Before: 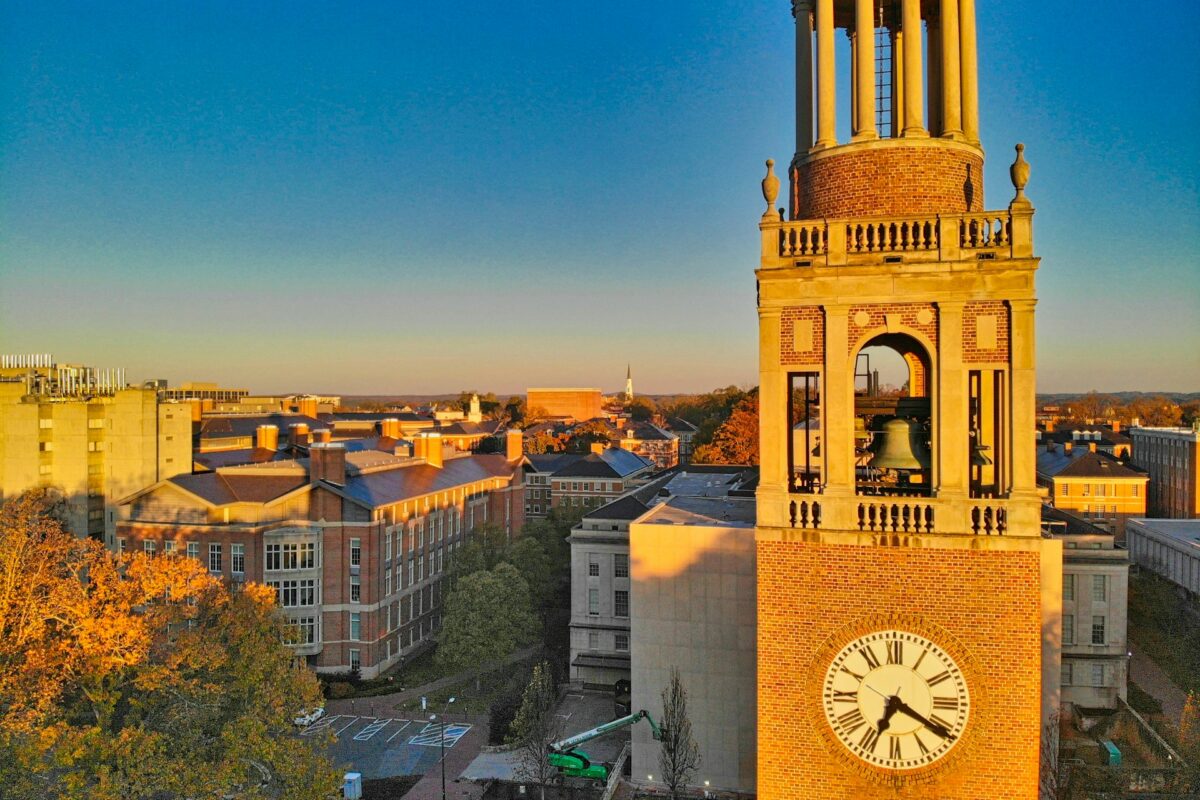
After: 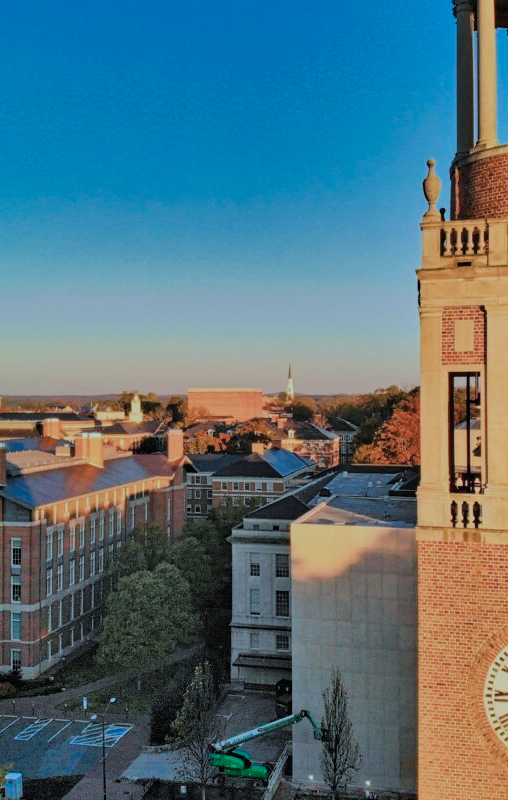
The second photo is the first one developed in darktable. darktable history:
shadows and highlights: shadows -24.98, highlights 49.44, highlights color adjustment 78.94%, soften with gaussian
color correction: highlights a* -9.21, highlights b* -22.7
crop: left 28.287%, right 29.351%
tone equalizer: on, module defaults
filmic rgb: black relative exposure -8.57 EV, white relative exposure 5.57 EV, hardness 3.38, contrast 1.017, color science v4 (2020)
